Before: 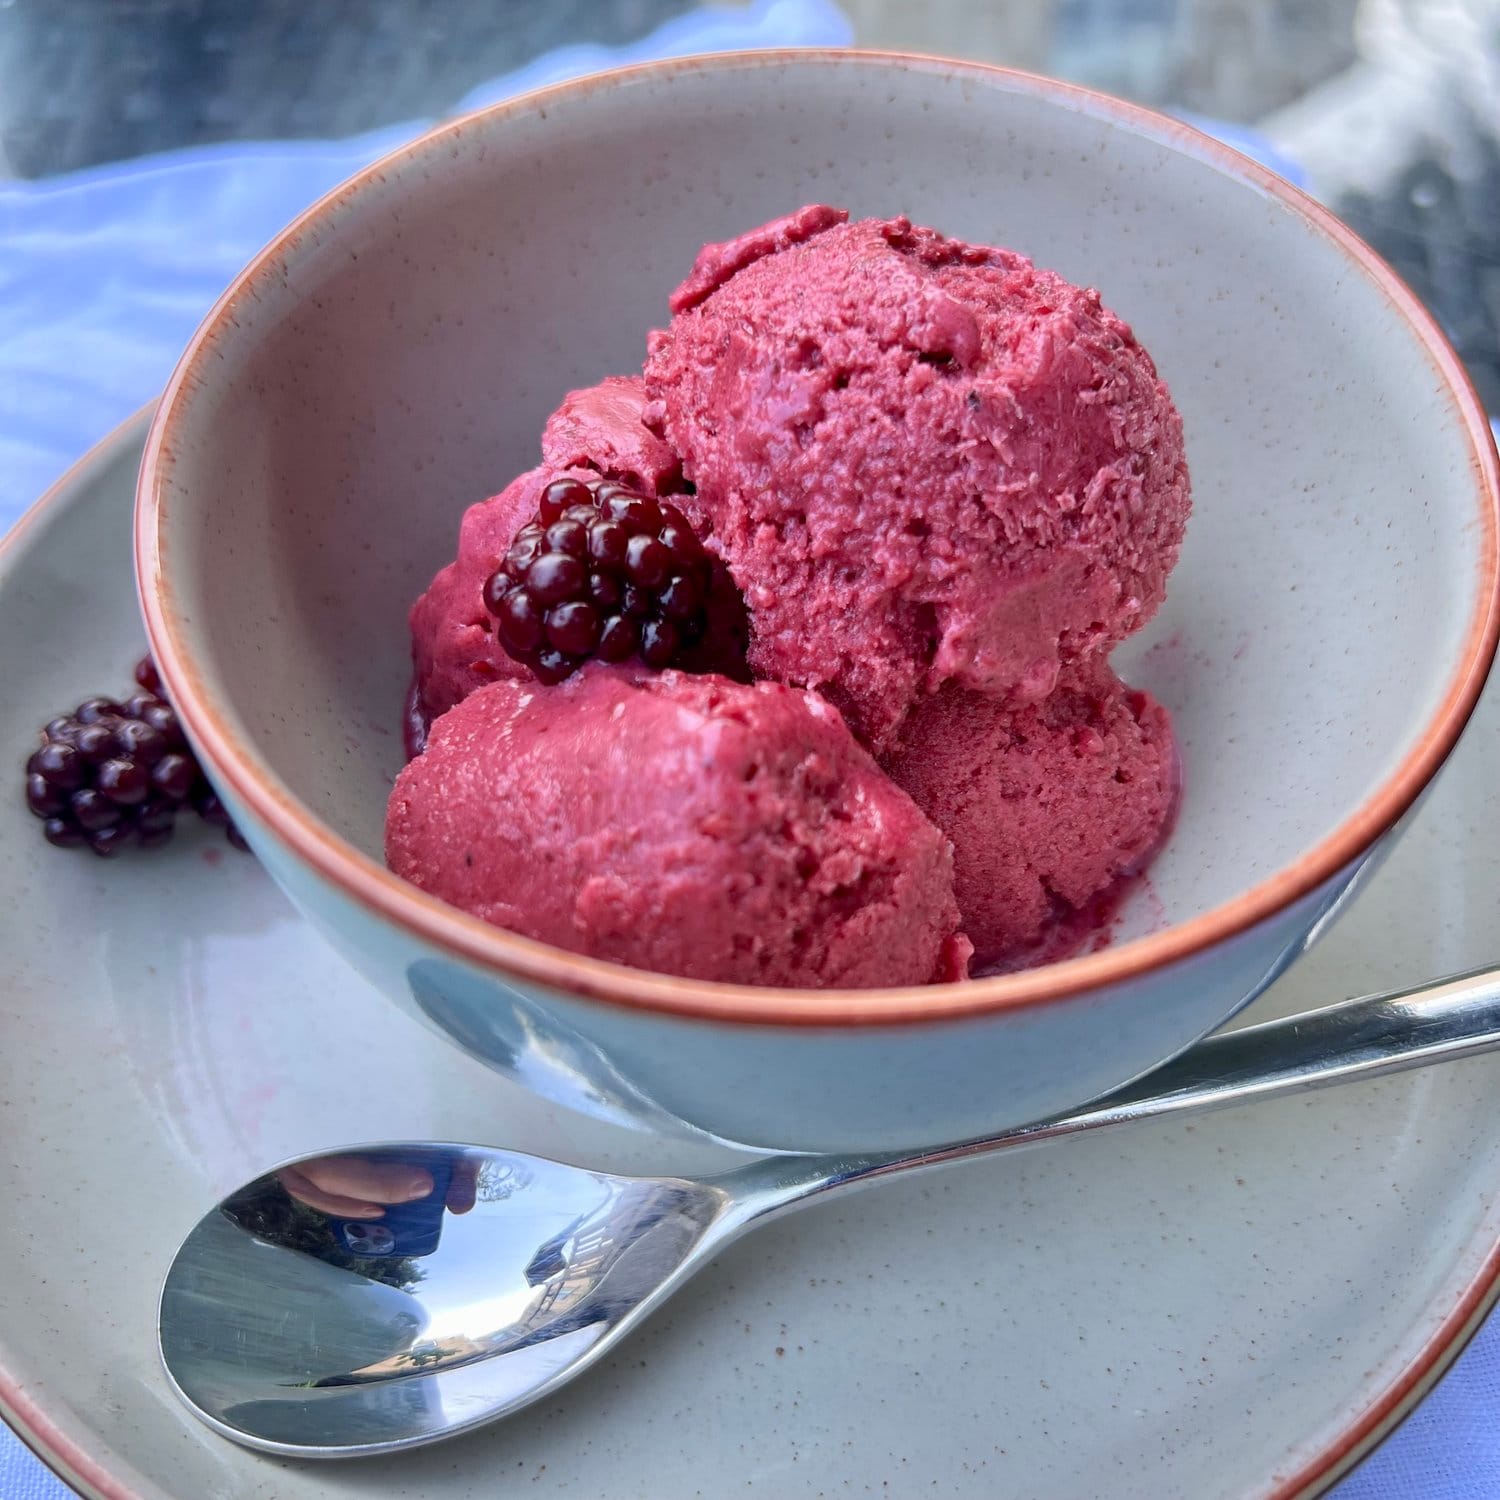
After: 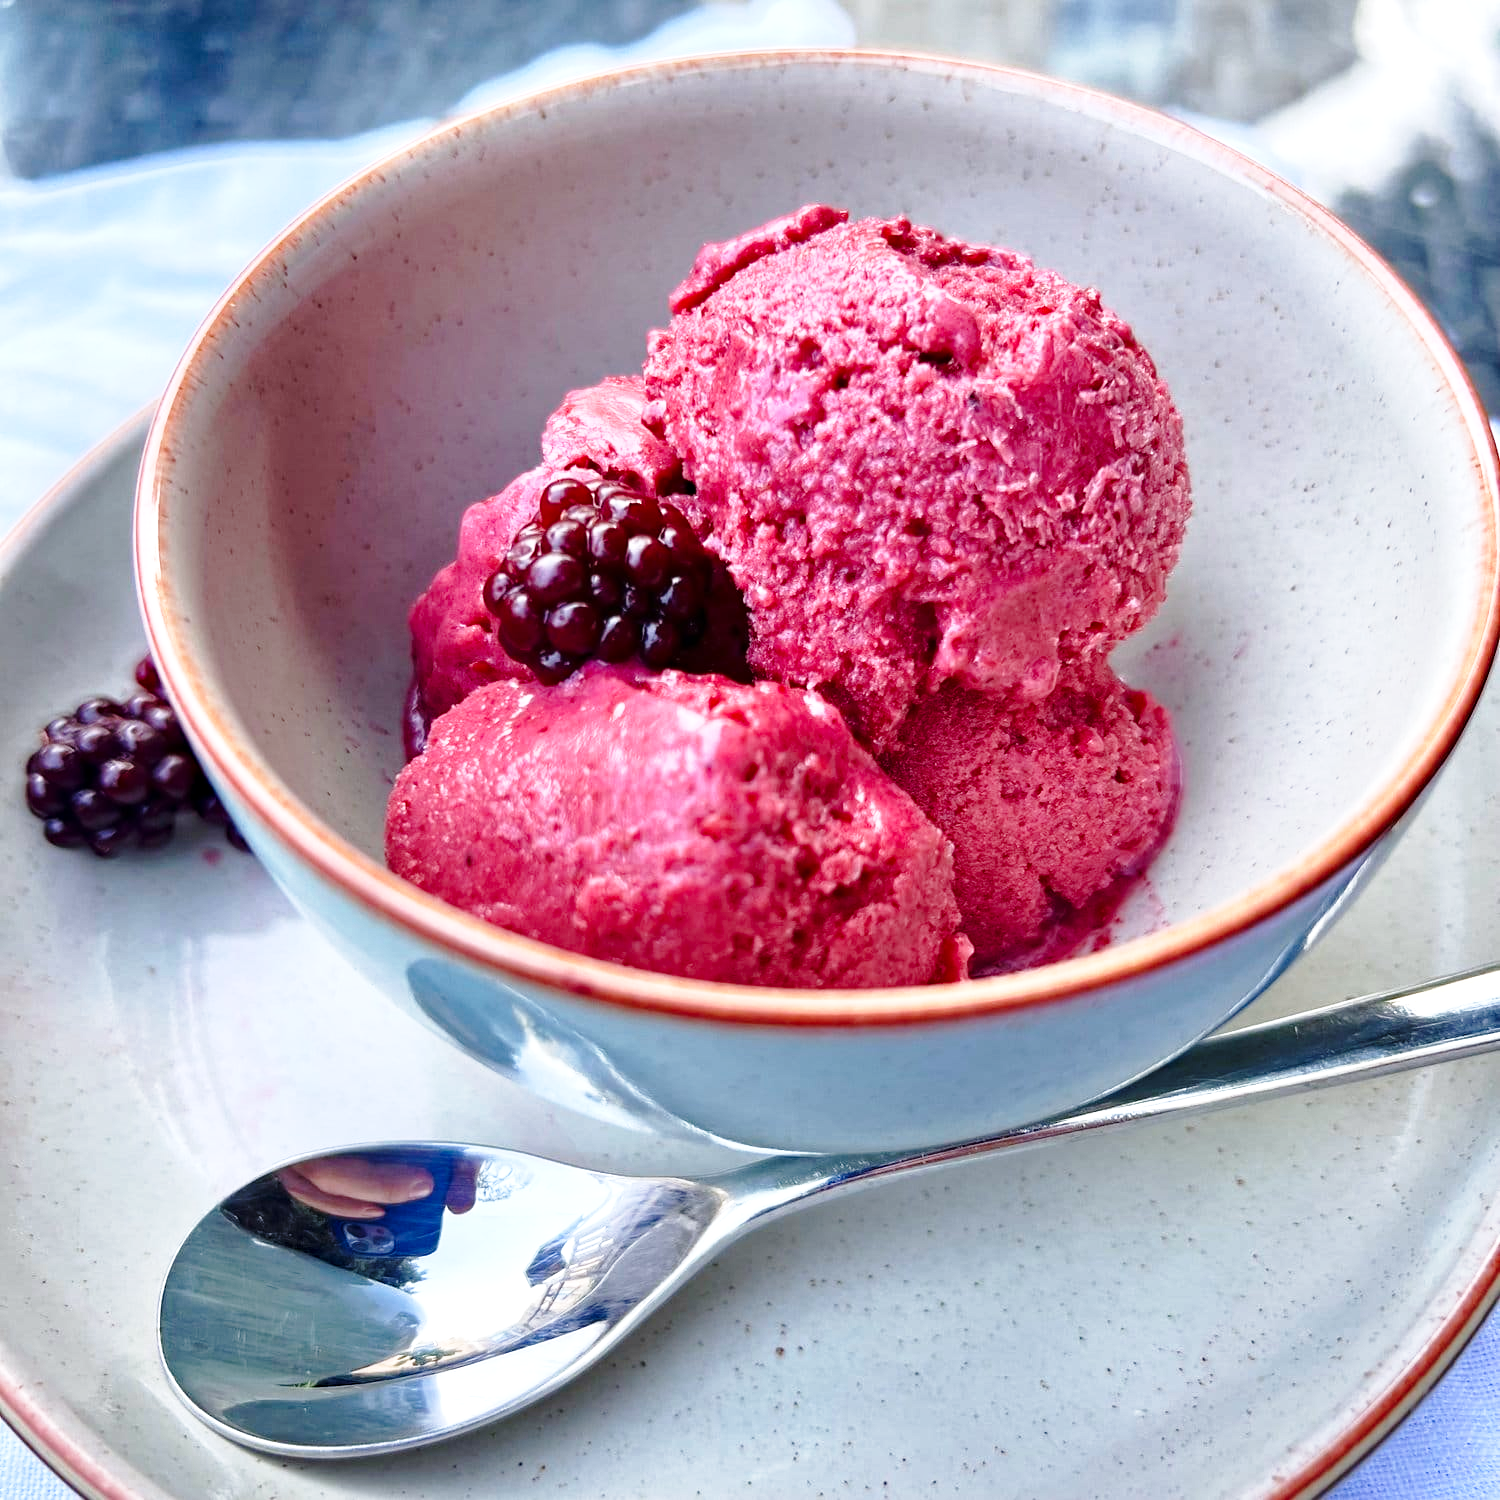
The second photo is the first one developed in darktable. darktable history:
haze removal: compatibility mode true, adaptive false
tone equalizer: -8 EV 0.001 EV, -7 EV -0.002 EV, -6 EV 0.001 EV, -5 EV -0.057 EV, -4 EV -0.133 EV, -3 EV -0.135 EV, -2 EV 0.215 EV, -1 EV 0.722 EV, +0 EV 0.52 EV, edges refinement/feathering 500, mask exposure compensation -1.57 EV, preserve details no
base curve: curves: ch0 [(0, 0) (0.028, 0.03) (0.121, 0.232) (0.46, 0.748) (0.859, 0.968) (1, 1)], exposure shift 0.568, preserve colors none
